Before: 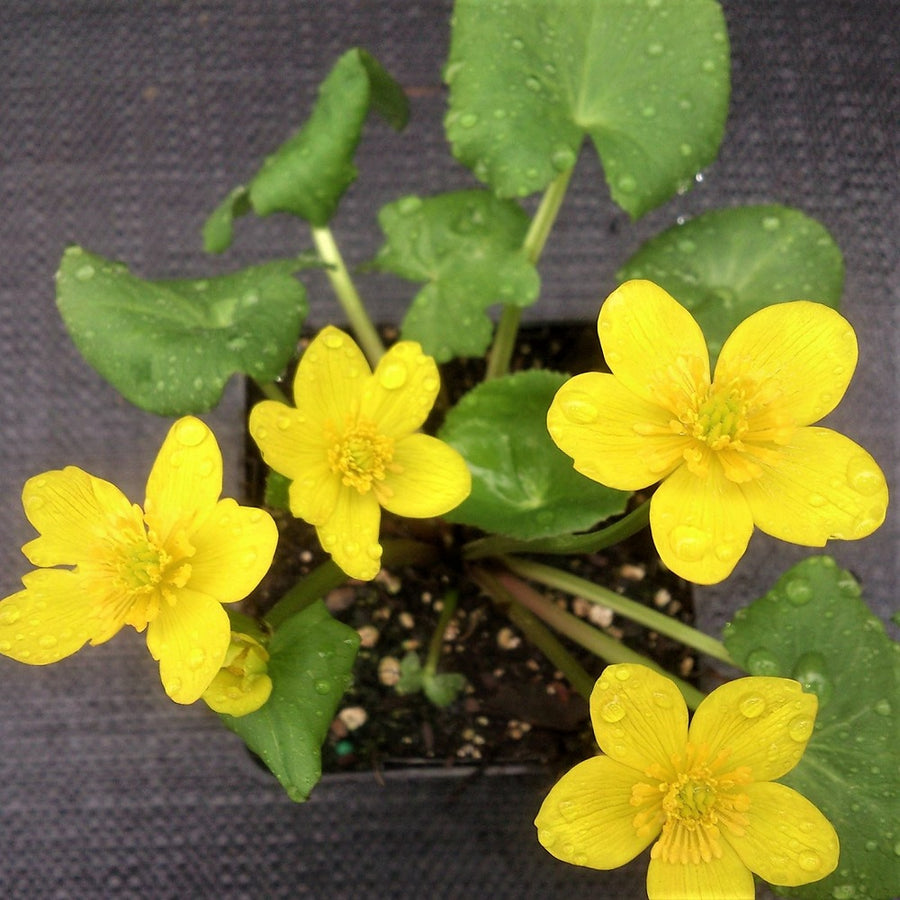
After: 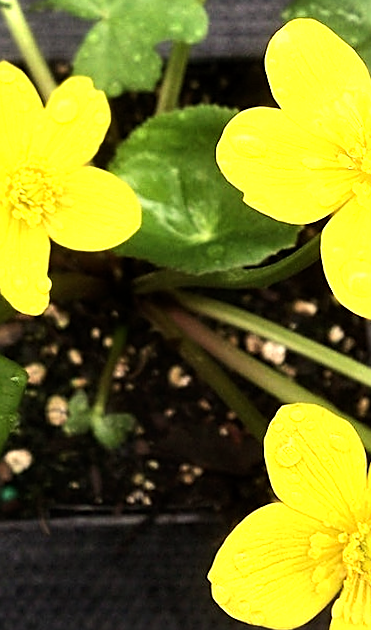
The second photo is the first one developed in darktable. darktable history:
rotate and perspective: rotation 0.215°, lens shift (vertical) -0.139, crop left 0.069, crop right 0.939, crop top 0.002, crop bottom 0.996
sharpen: on, module defaults
tone equalizer: -8 EV -1.08 EV, -7 EV -1.01 EV, -6 EV -0.867 EV, -5 EV -0.578 EV, -3 EV 0.578 EV, -2 EV 0.867 EV, -1 EV 1.01 EV, +0 EV 1.08 EV, edges refinement/feathering 500, mask exposure compensation -1.57 EV, preserve details no
crop: left 35.432%, top 26.233%, right 20.145%, bottom 3.432%
